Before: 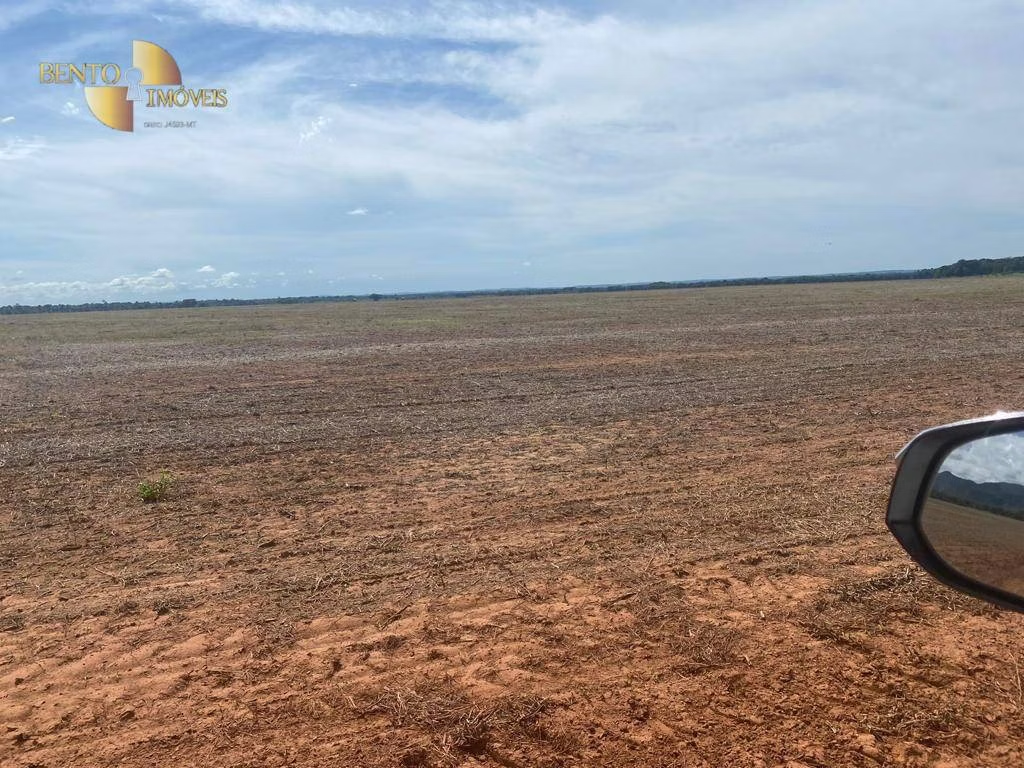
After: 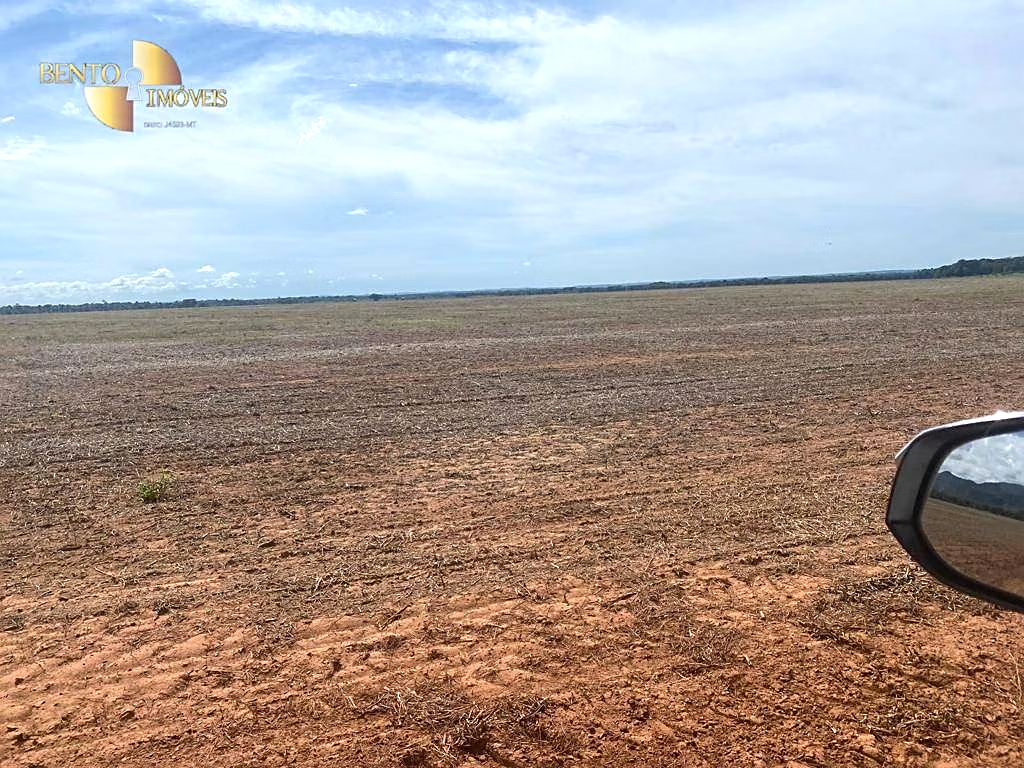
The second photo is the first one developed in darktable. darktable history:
sharpen: on, module defaults
tone equalizer: -8 EV -0.455 EV, -7 EV -0.393 EV, -6 EV -0.302 EV, -5 EV -0.228 EV, -3 EV 0.207 EV, -2 EV 0.338 EV, -1 EV 0.405 EV, +0 EV 0.415 EV, mask exposure compensation -0.503 EV
